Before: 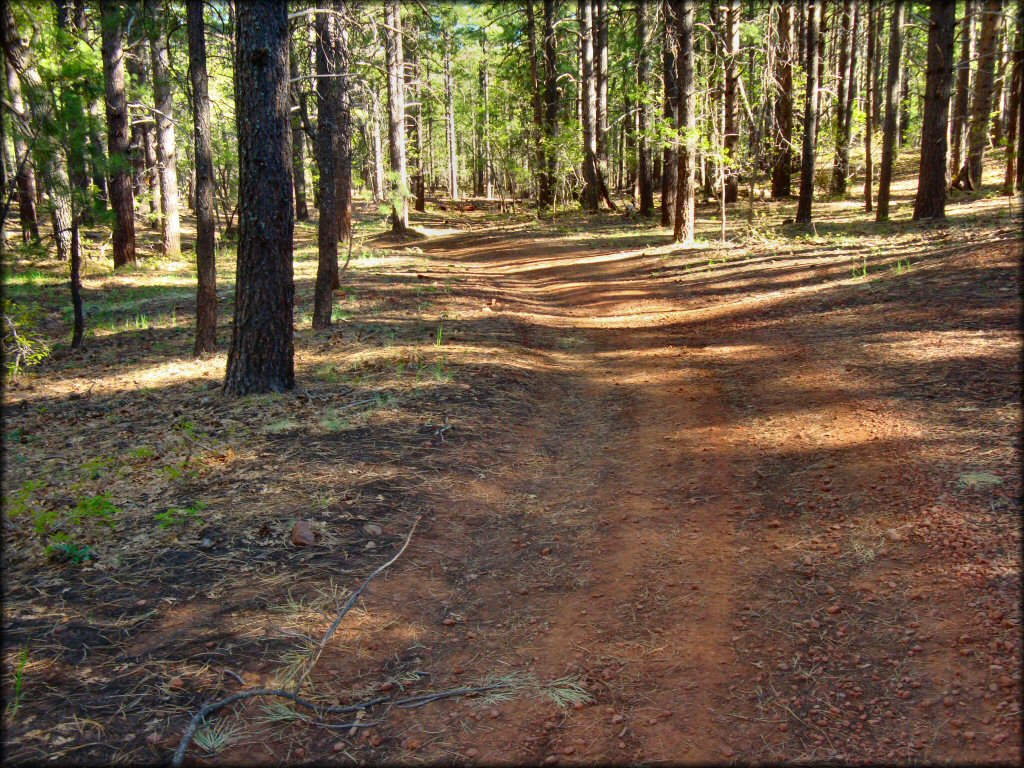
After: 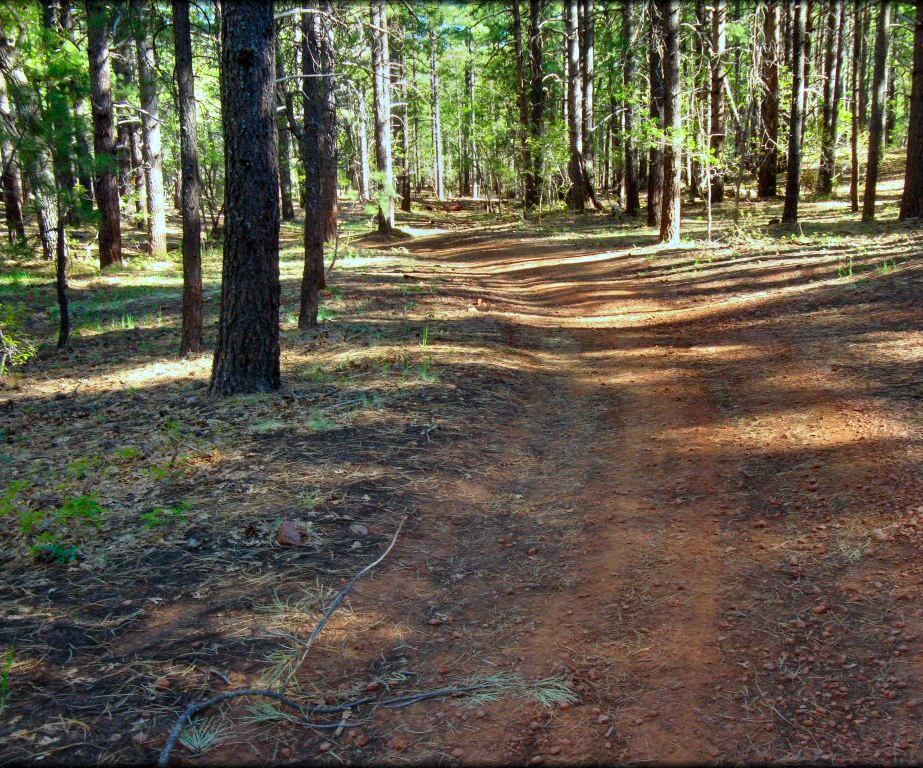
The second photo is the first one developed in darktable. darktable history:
contrast brightness saturation: saturation 0.133
color calibration: illuminant F (fluorescent), F source F9 (Cool White Deluxe 4150 K) – high CRI, x 0.374, y 0.373, temperature 4154.55 K
levels: levels [0.026, 0.507, 0.987]
crop and rotate: left 1.415%, right 8.359%
